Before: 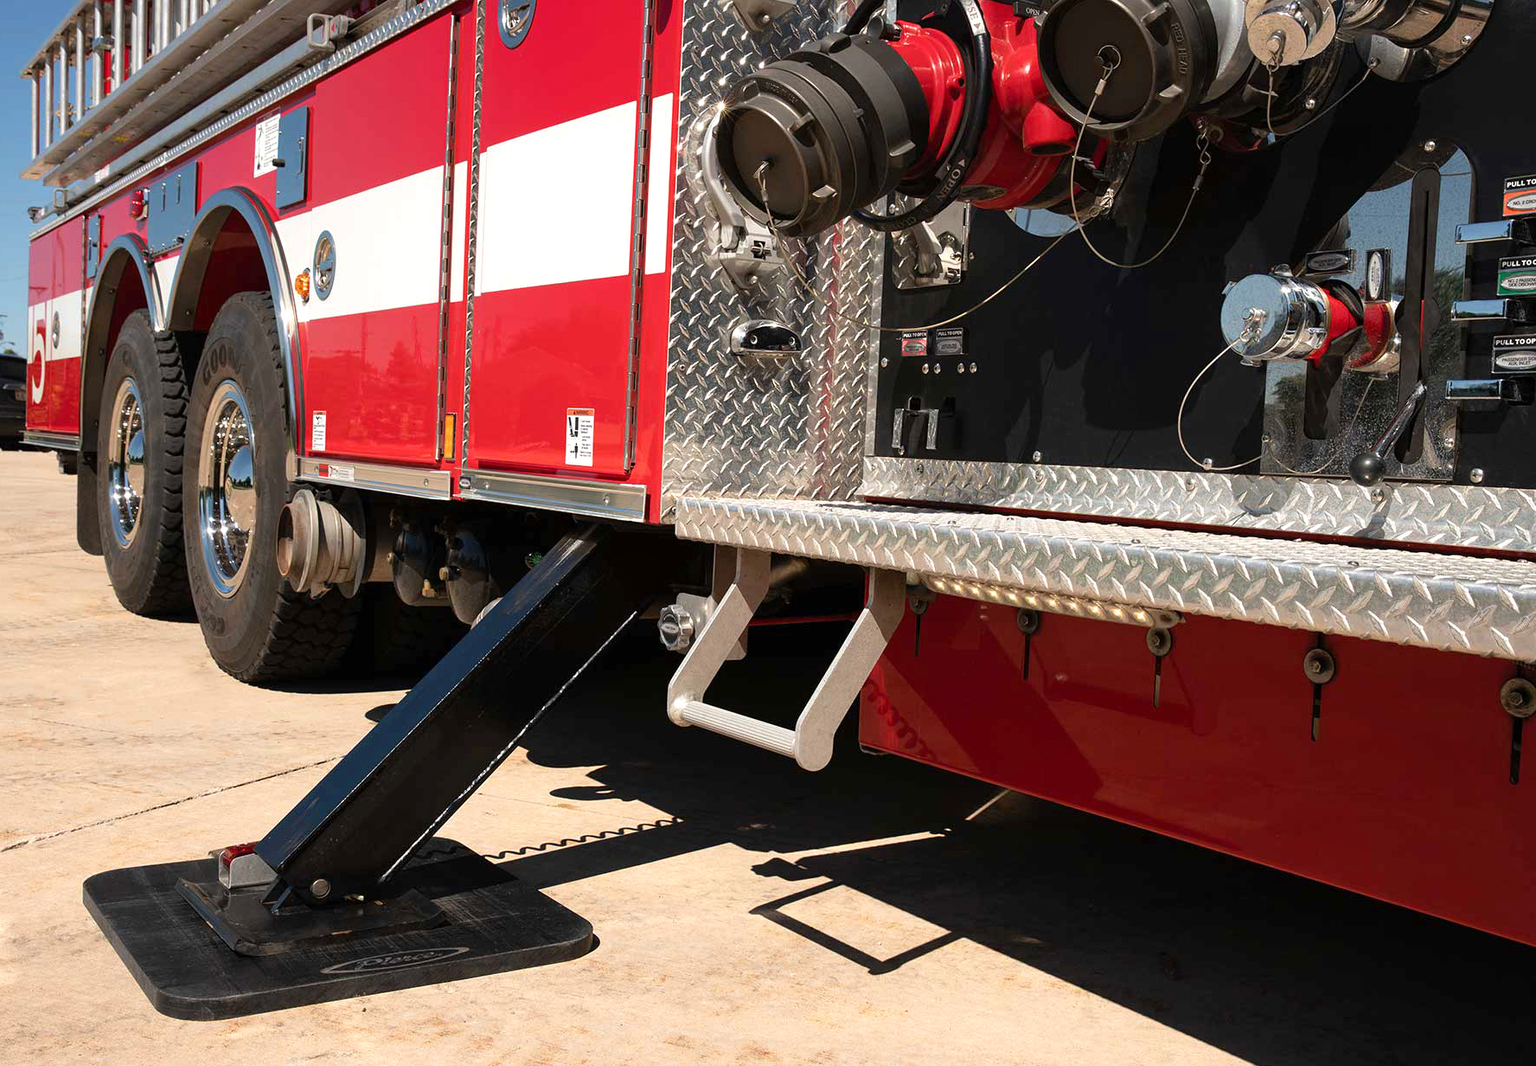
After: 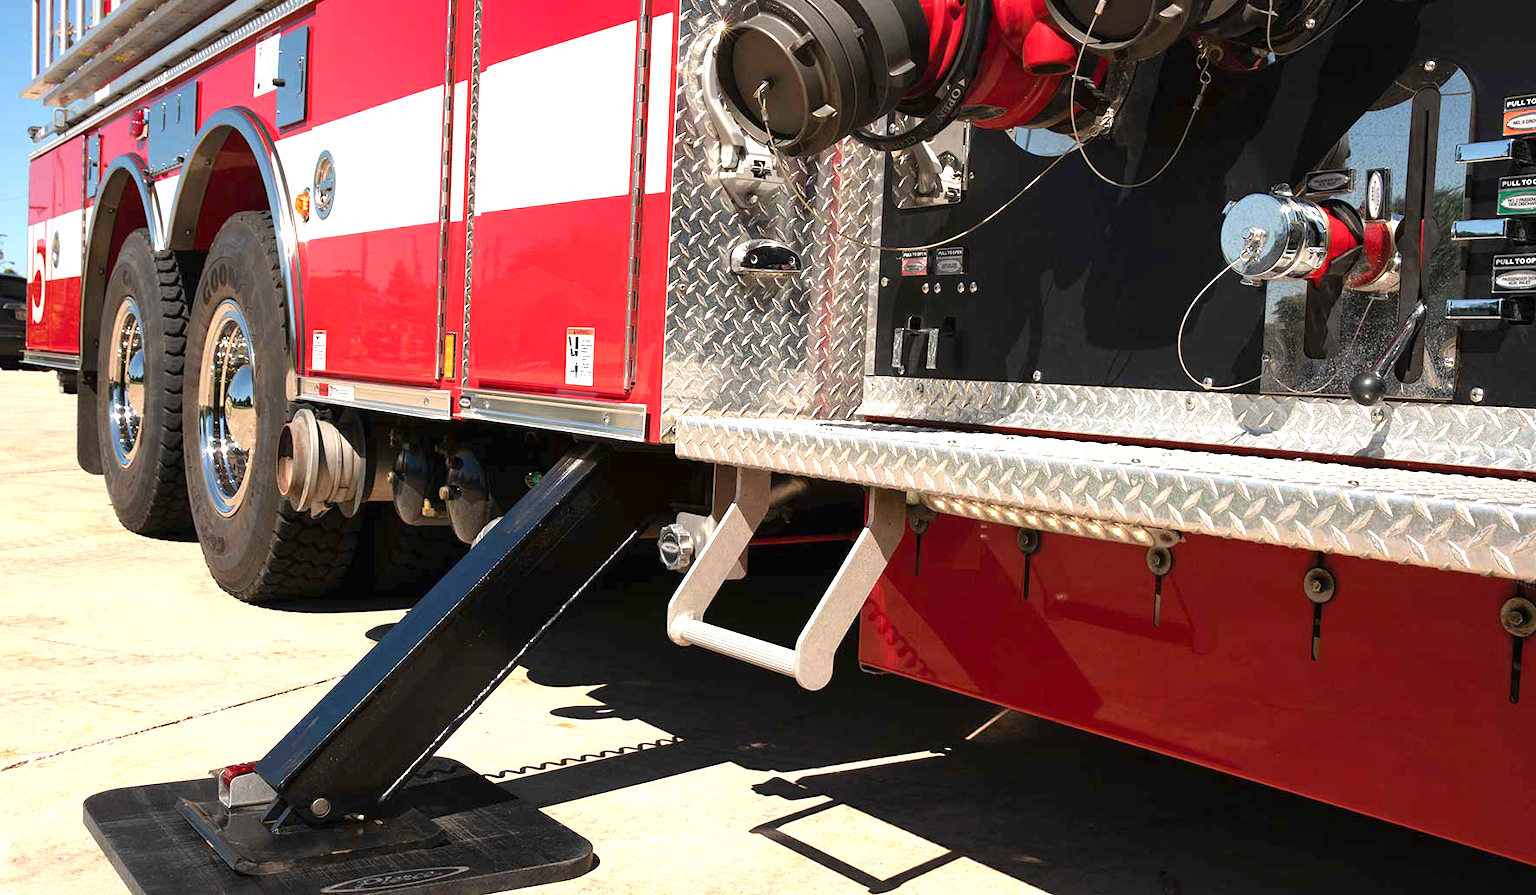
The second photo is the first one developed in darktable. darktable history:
crop: top 7.625%, bottom 8.027%
exposure: black level correction 0, exposure 0.7 EV, compensate exposure bias true, compensate highlight preservation false
